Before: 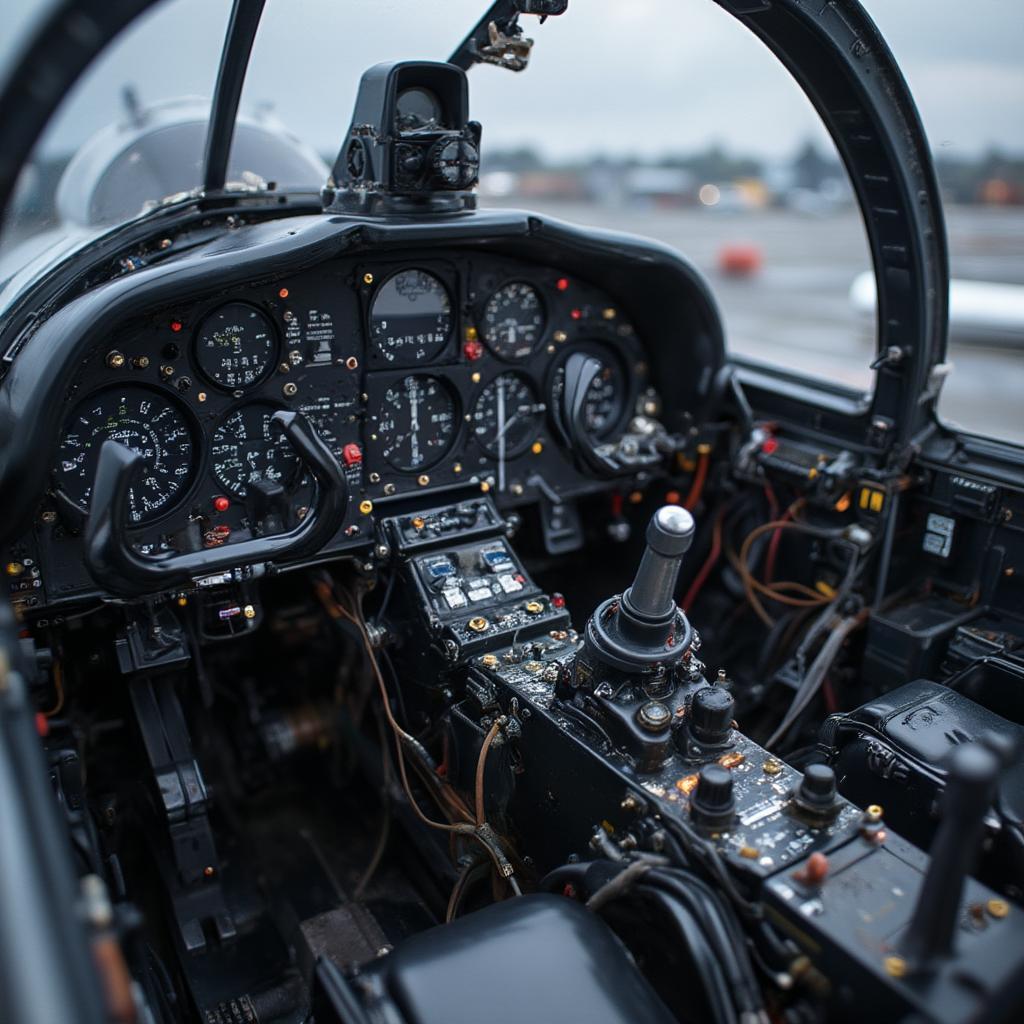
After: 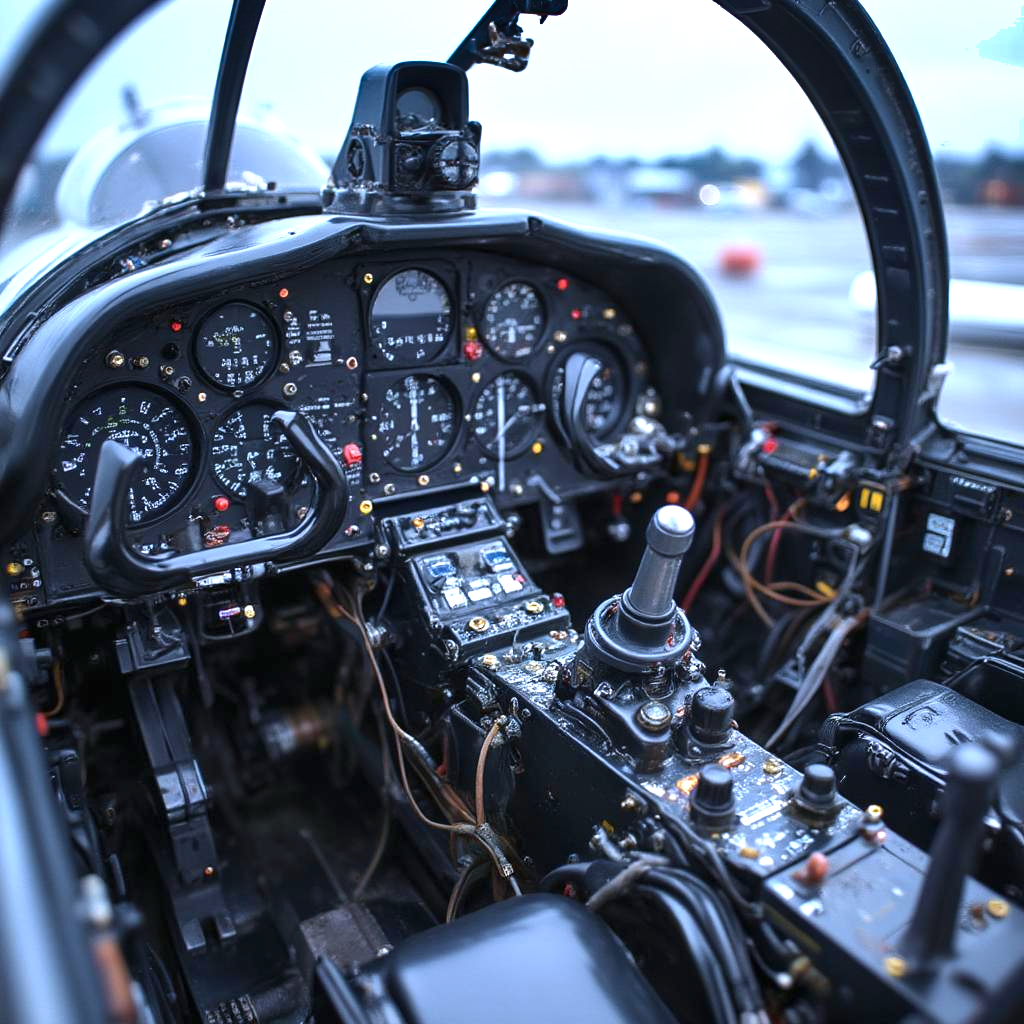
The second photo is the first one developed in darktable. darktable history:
shadows and highlights: shadows 30.63, highlights -63.22, shadows color adjustment 98%, highlights color adjustment 58.61%, soften with gaussian
exposure: black level correction 0, exposure 0.95 EV, compensate exposure bias true, compensate highlight preservation false
white balance: red 0.948, green 1.02, blue 1.176
